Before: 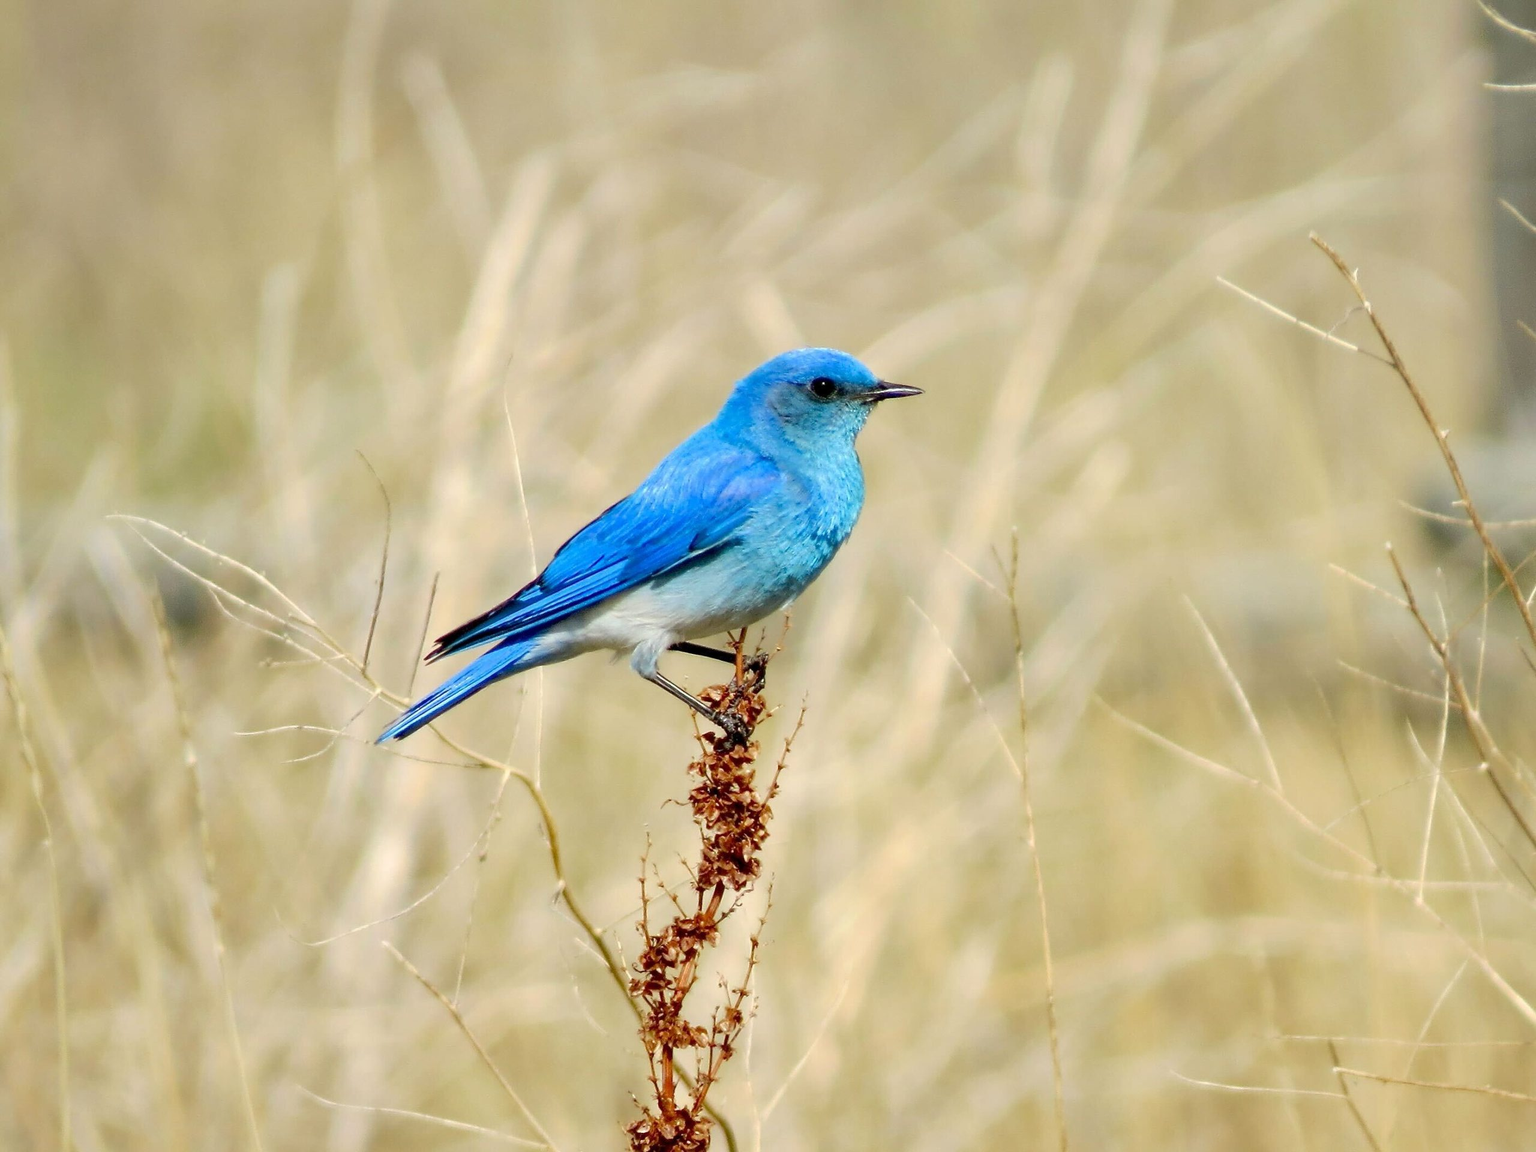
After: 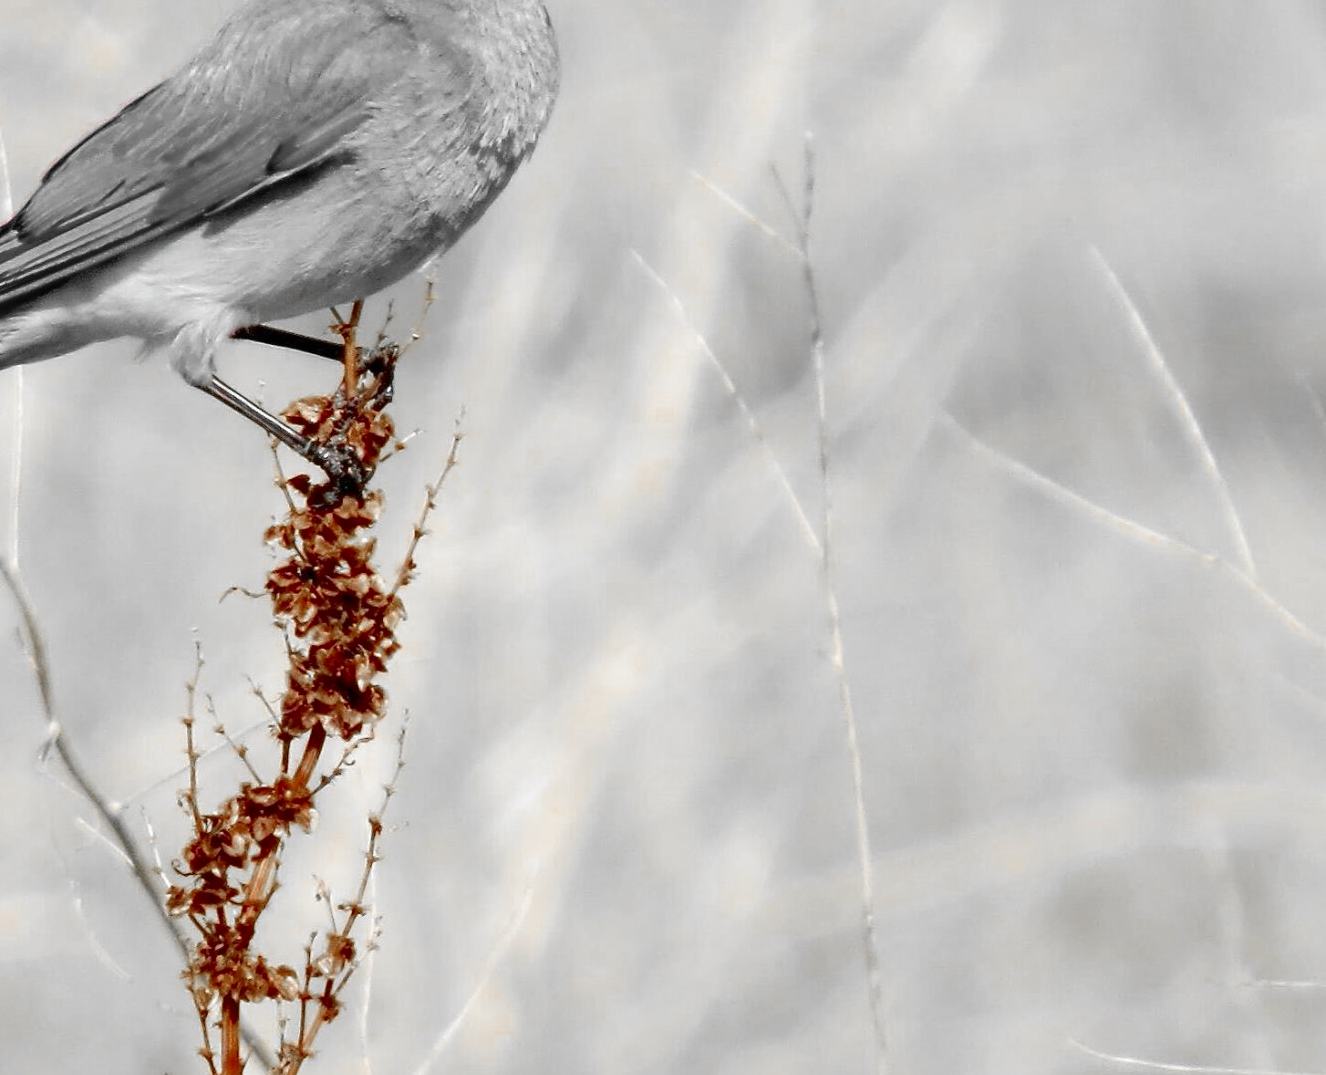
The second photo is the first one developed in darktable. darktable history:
crop: left 34.479%, top 38.822%, right 13.718%, bottom 5.172%
white balance: red 0.988, blue 1.017
color zones: curves: ch0 [(0, 0.497) (0.096, 0.361) (0.221, 0.538) (0.429, 0.5) (0.571, 0.5) (0.714, 0.5) (0.857, 0.5) (1, 0.497)]; ch1 [(0, 0.5) (0.143, 0.5) (0.257, -0.002) (0.429, 0.04) (0.571, -0.001) (0.714, -0.015) (0.857, 0.024) (1, 0.5)]
